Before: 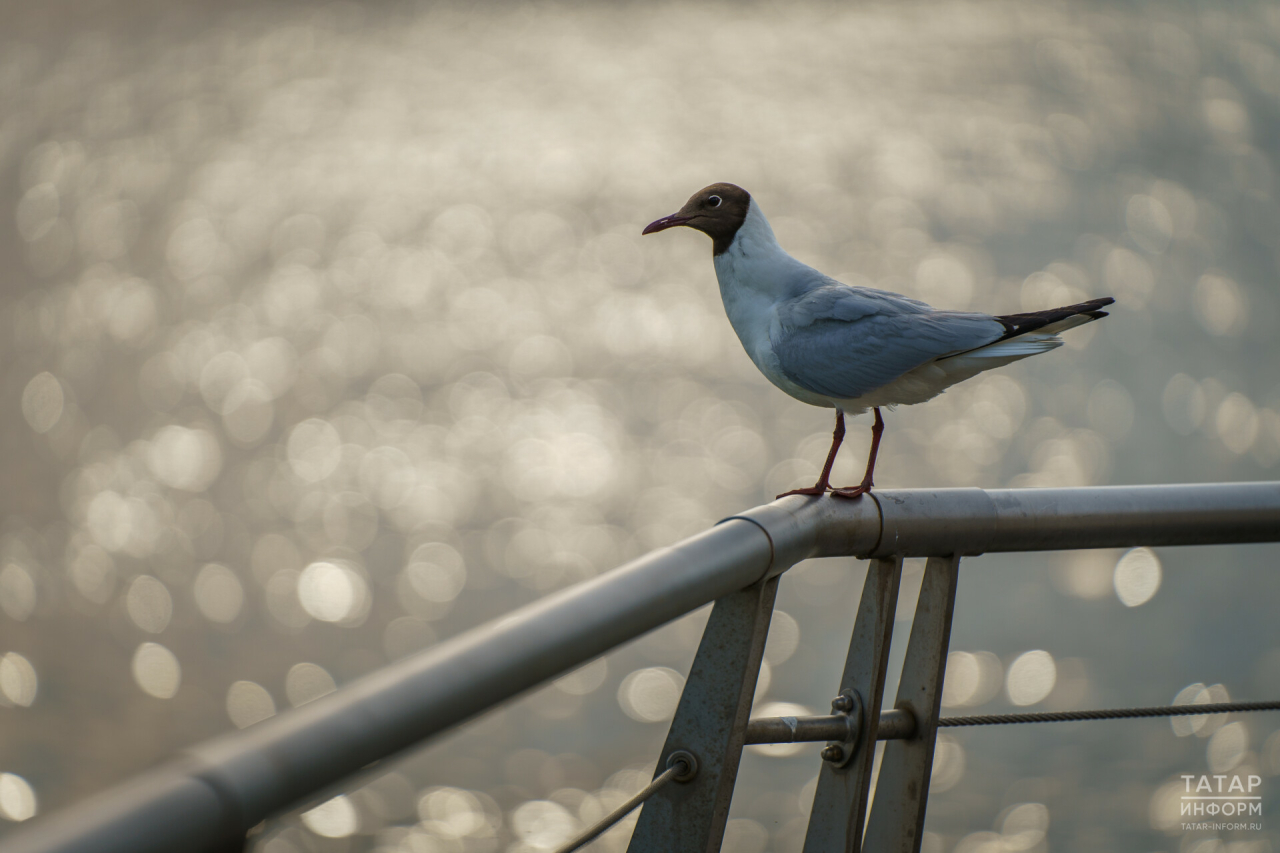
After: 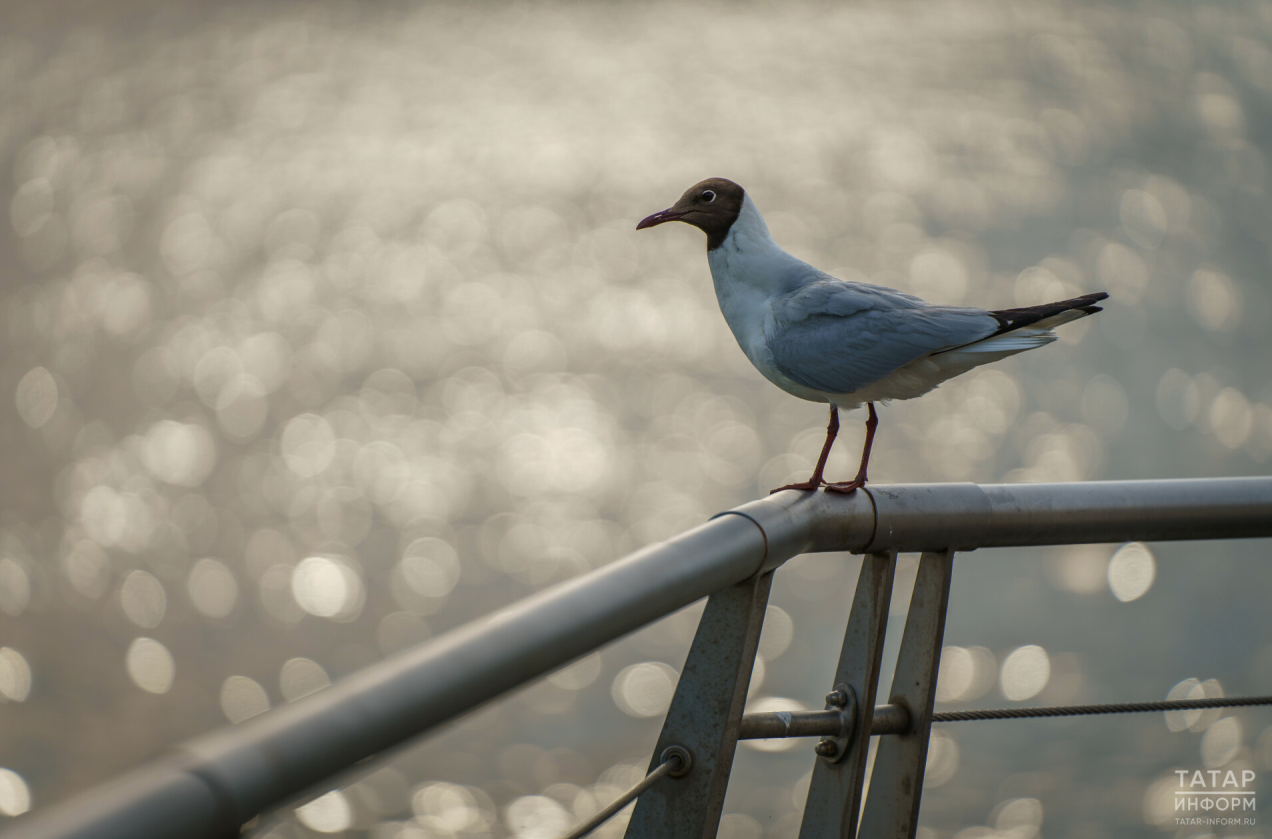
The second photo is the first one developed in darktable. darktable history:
crop: left 0.481%, top 0.639%, right 0.144%, bottom 0.901%
contrast brightness saturation: saturation -0.06
